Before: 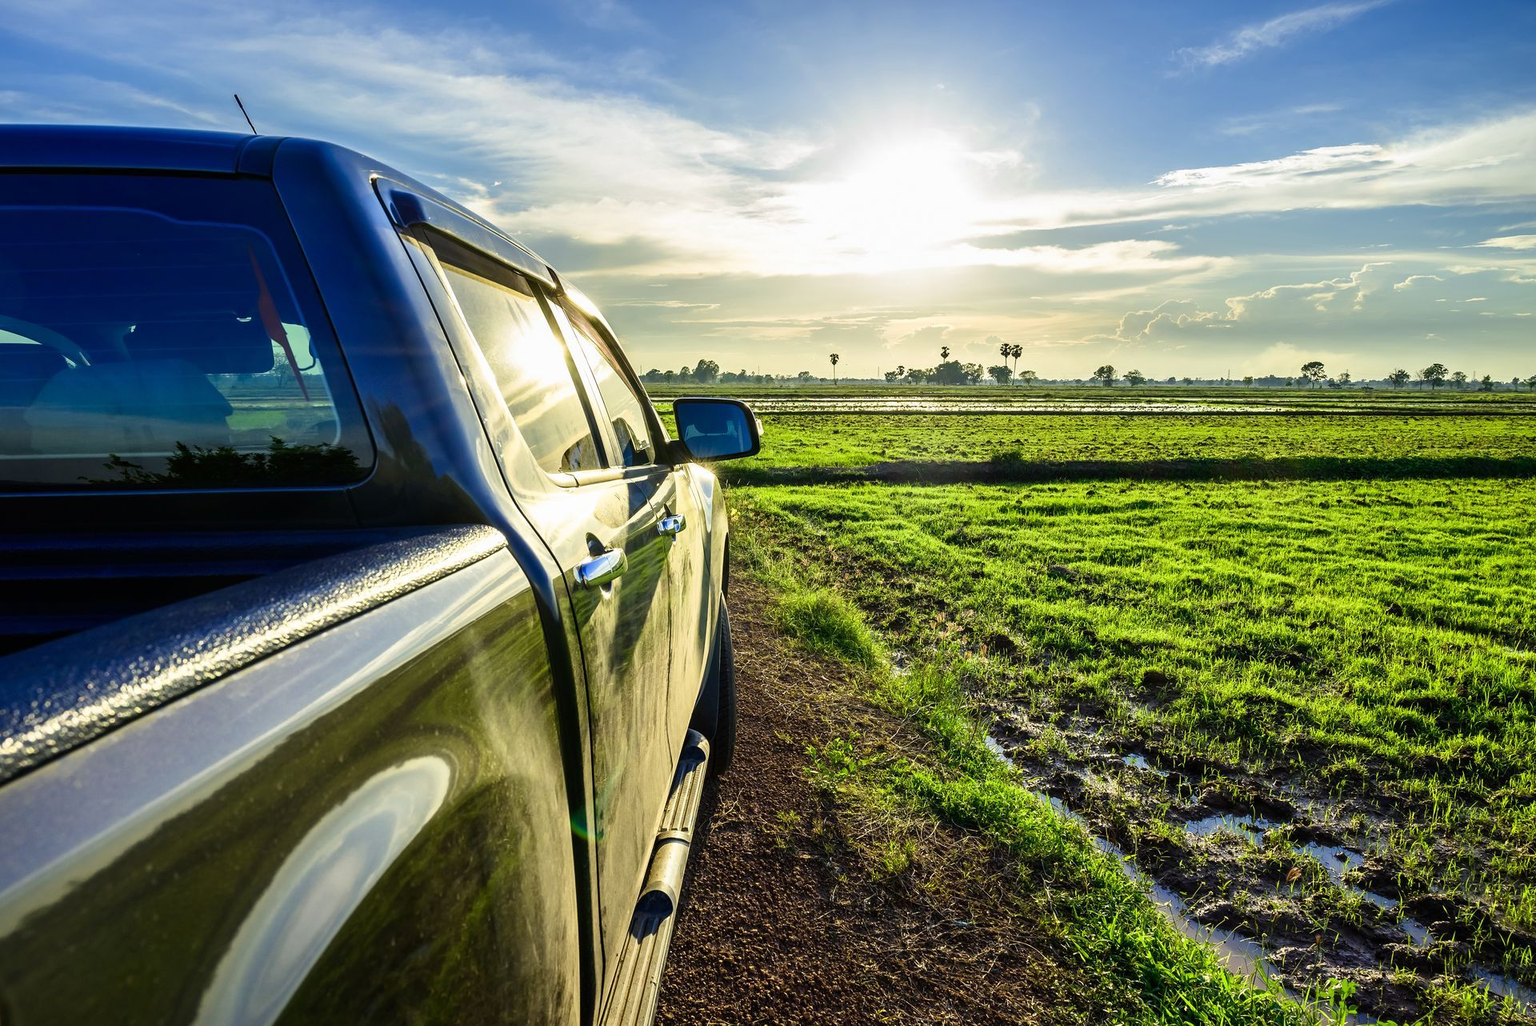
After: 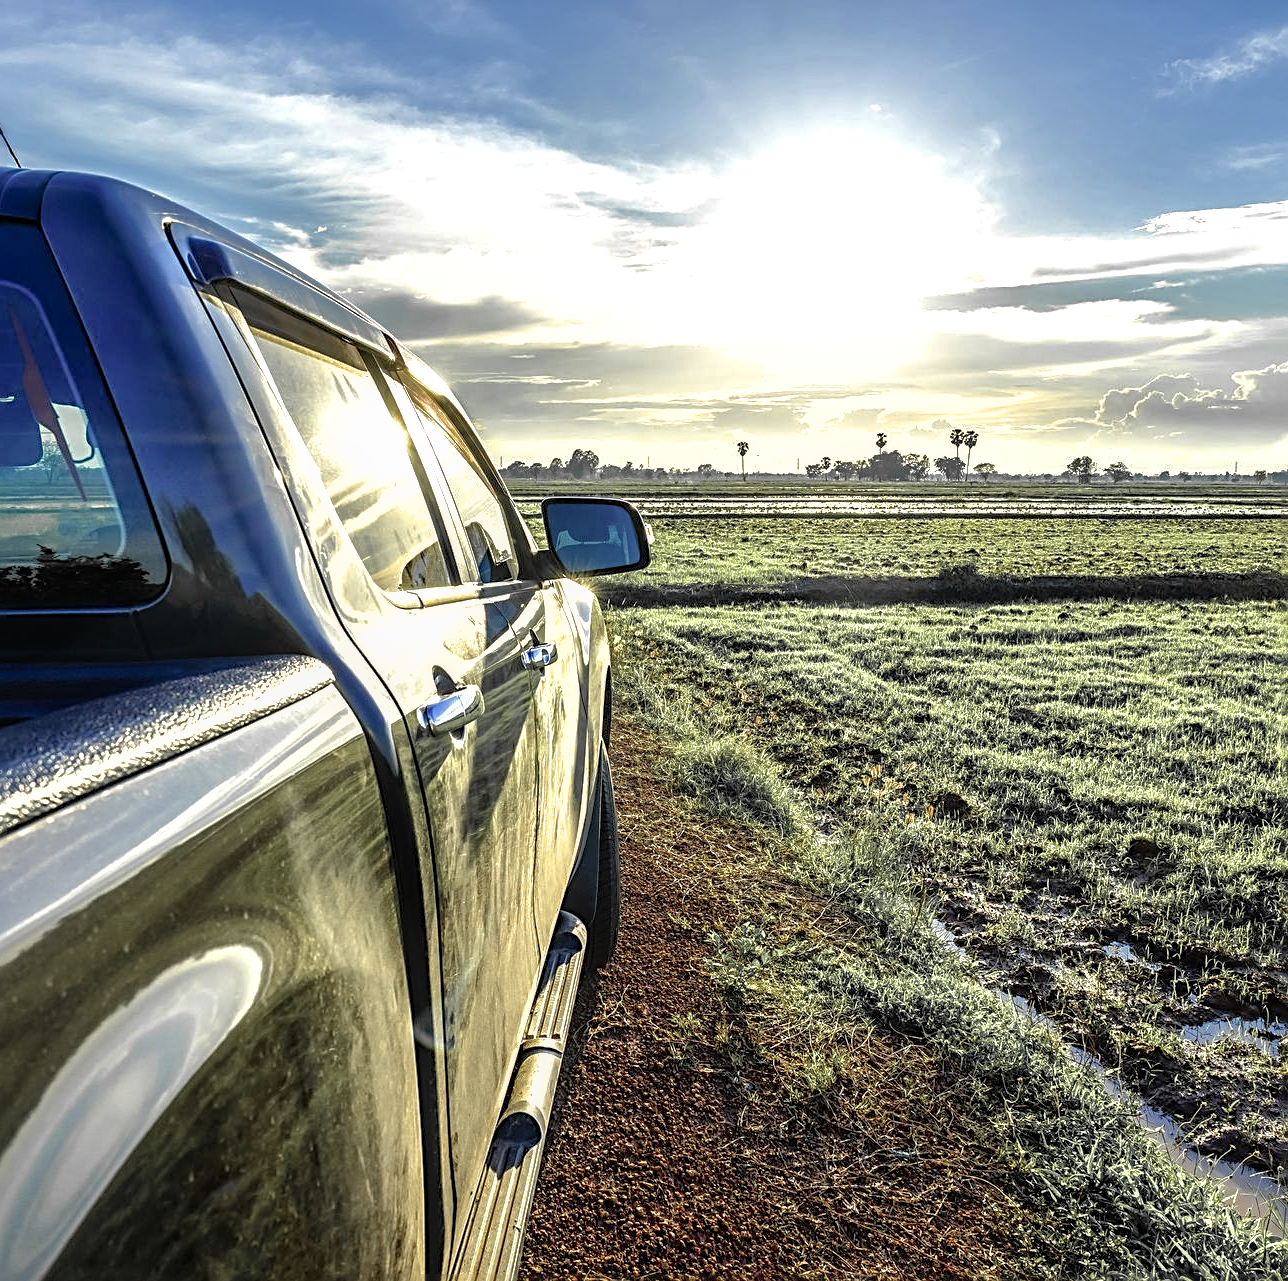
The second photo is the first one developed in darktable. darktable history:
shadows and highlights: on, module defaults
local contrast: on, module defaults
exposure: compensate highlight preservation false
crop and rotate: left 15.654%, right 17.253%
sharpen: radius 2.732
tone equalizer: -8 EV -0.448 EV, -7 EV -0.424 EV, -6 EV -0.364 EV, -5 EV -0.209 EV, -3 EV 0.256 EV, -2 EV 0.35 EV, -1 EV 0.376 EV, +0 EV 0.419 EV
color zones: curves: ch1 [(0, 0.679) (0.143, 0.647) (0.286, 0.261) (0.378, -0.011) (0.571, 0.396) (0.714, 0.399) (0.857, 0.406) (1, 0.679)]
